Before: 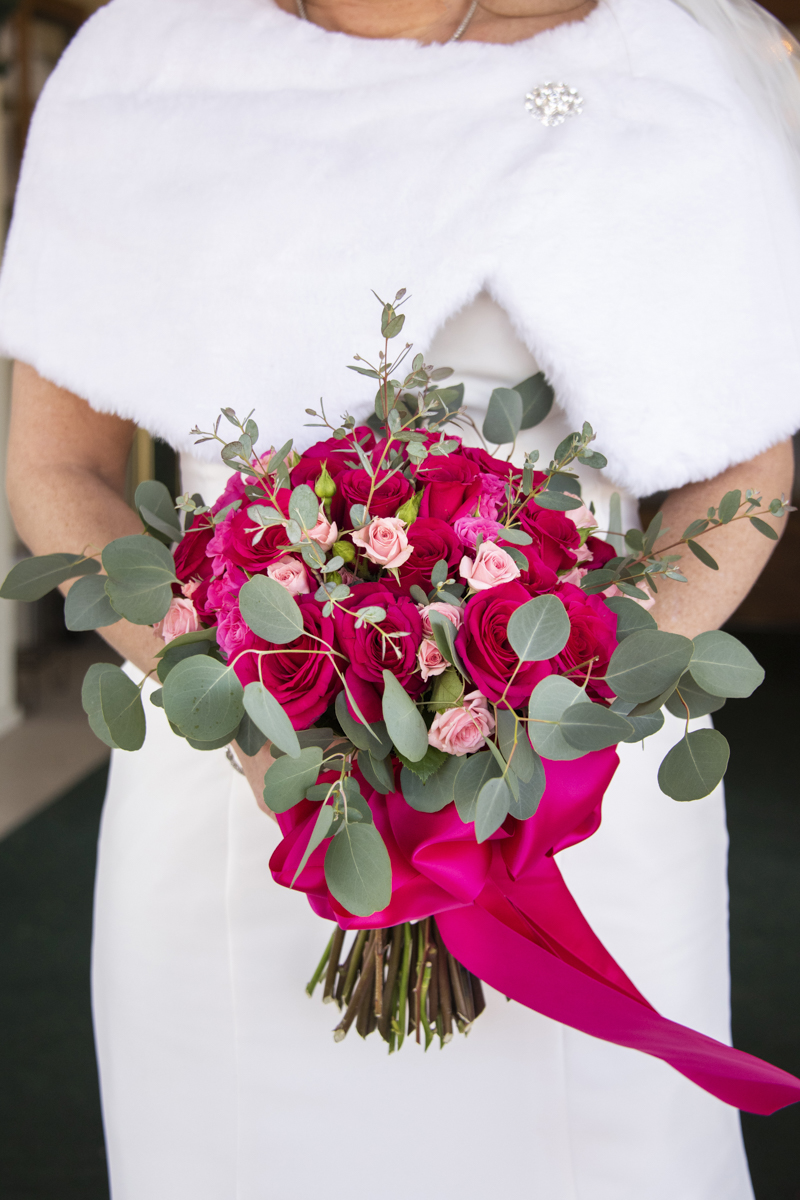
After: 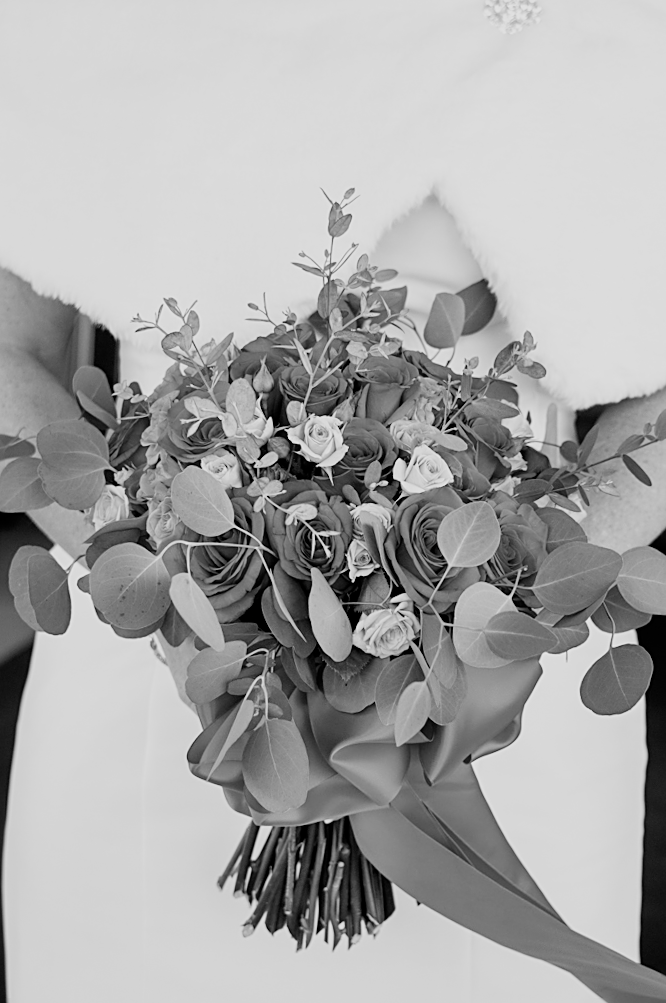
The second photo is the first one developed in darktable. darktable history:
crop and rotate: angle -3.1°, left 5.328%, top 5.17%, right 4.704%, bottom 4.584%
filmic rgb: black relative exposure -16 EV, white relative exposure 6.94 EV, hardness 4.67, iterations of high-quality reconstruction 0
sharpen: on, module defaults
color calibration: output gray [0.253, 0.26, 0.487, 0], gray › normalize channels true, x 0.372, y 0.386, temperature 4285.36 K, gamut compression 0.003
tone equalizer: -8 EV -0.388 EV, -7 EV -0.361 EV, -6 EV -0.345 EV, -5 EV -0.228 EV, -3 EV 0.192 EV, -2 EV 0.328 EV, -1 EV 0.378 EV, +0 EV 0.399 EV
velvia: on, module defaults
